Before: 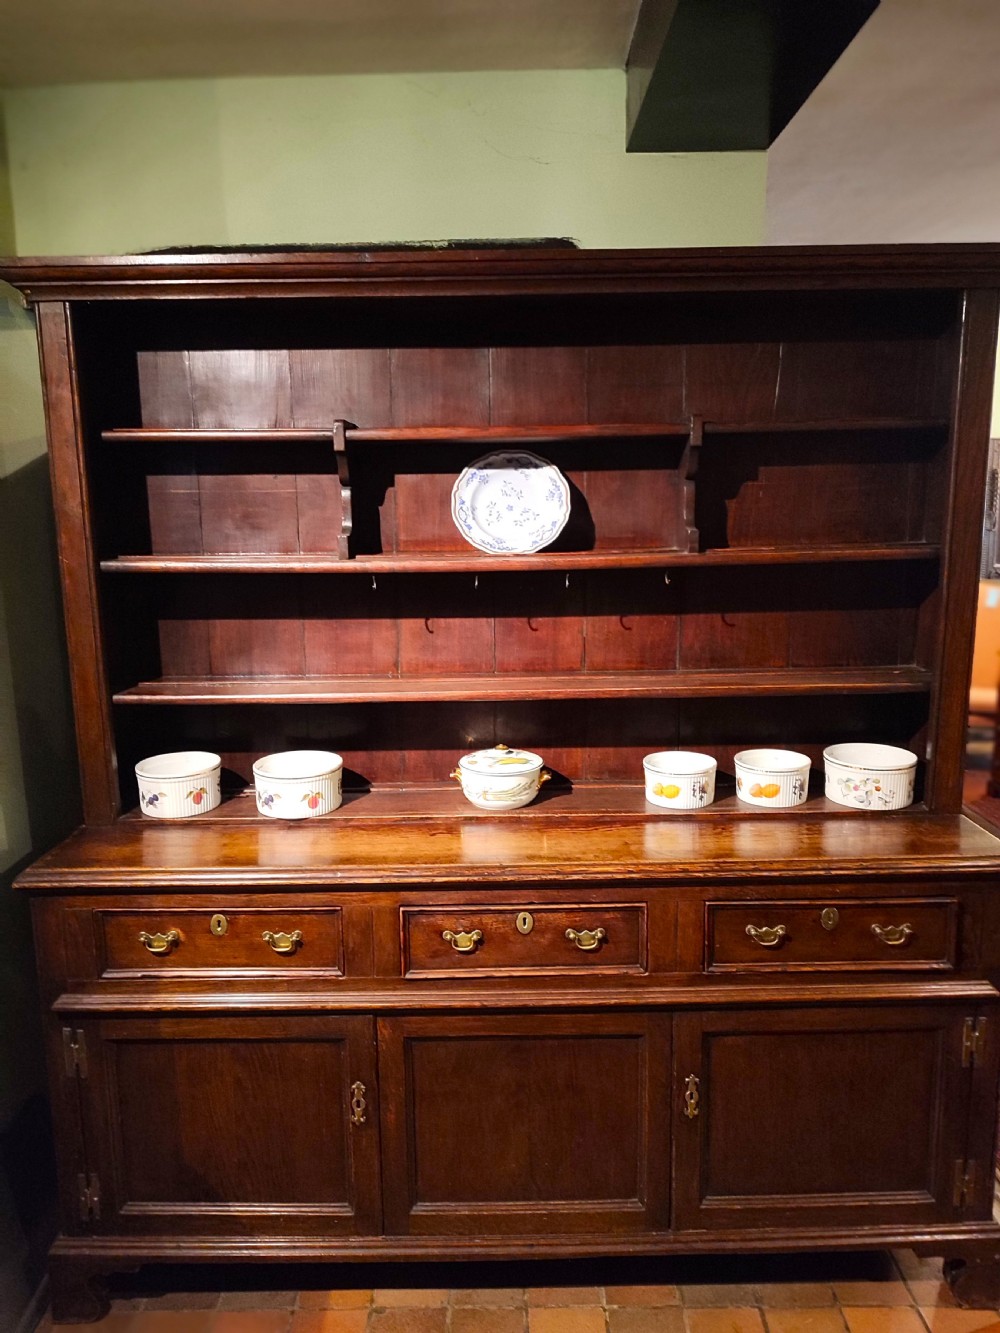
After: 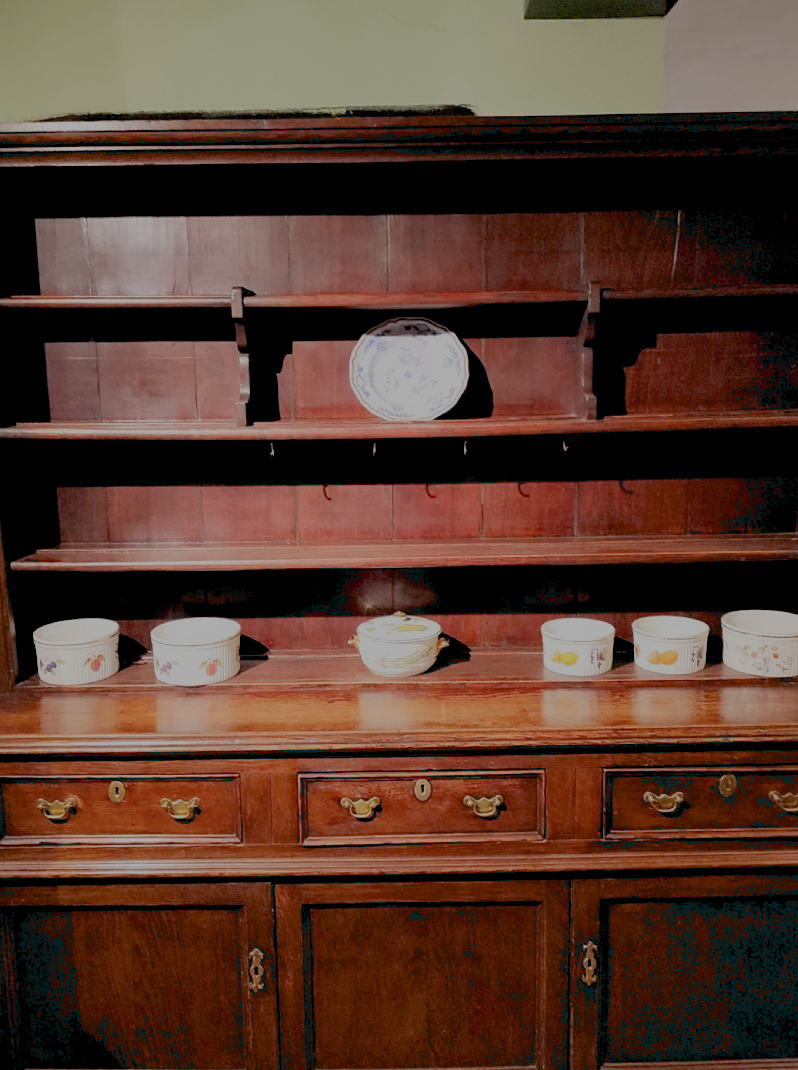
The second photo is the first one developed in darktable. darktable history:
crop and rotate: left 10.217%, top 10.005%, right 9.943%, bottom 9.682%
filmic rgb: black relative exposure -13.98 EV, white relative exposure 7.99 EV, hardness 3.73, latitude 49.82%, contrast 0.517
shadows and highlights: shadows 13.43, white point adjustment 1.25, soften with gaussian
exposure: black level correction 0.009, exposure 0.016 EV, compensate exposure bias true, compensate highlight preservation false
